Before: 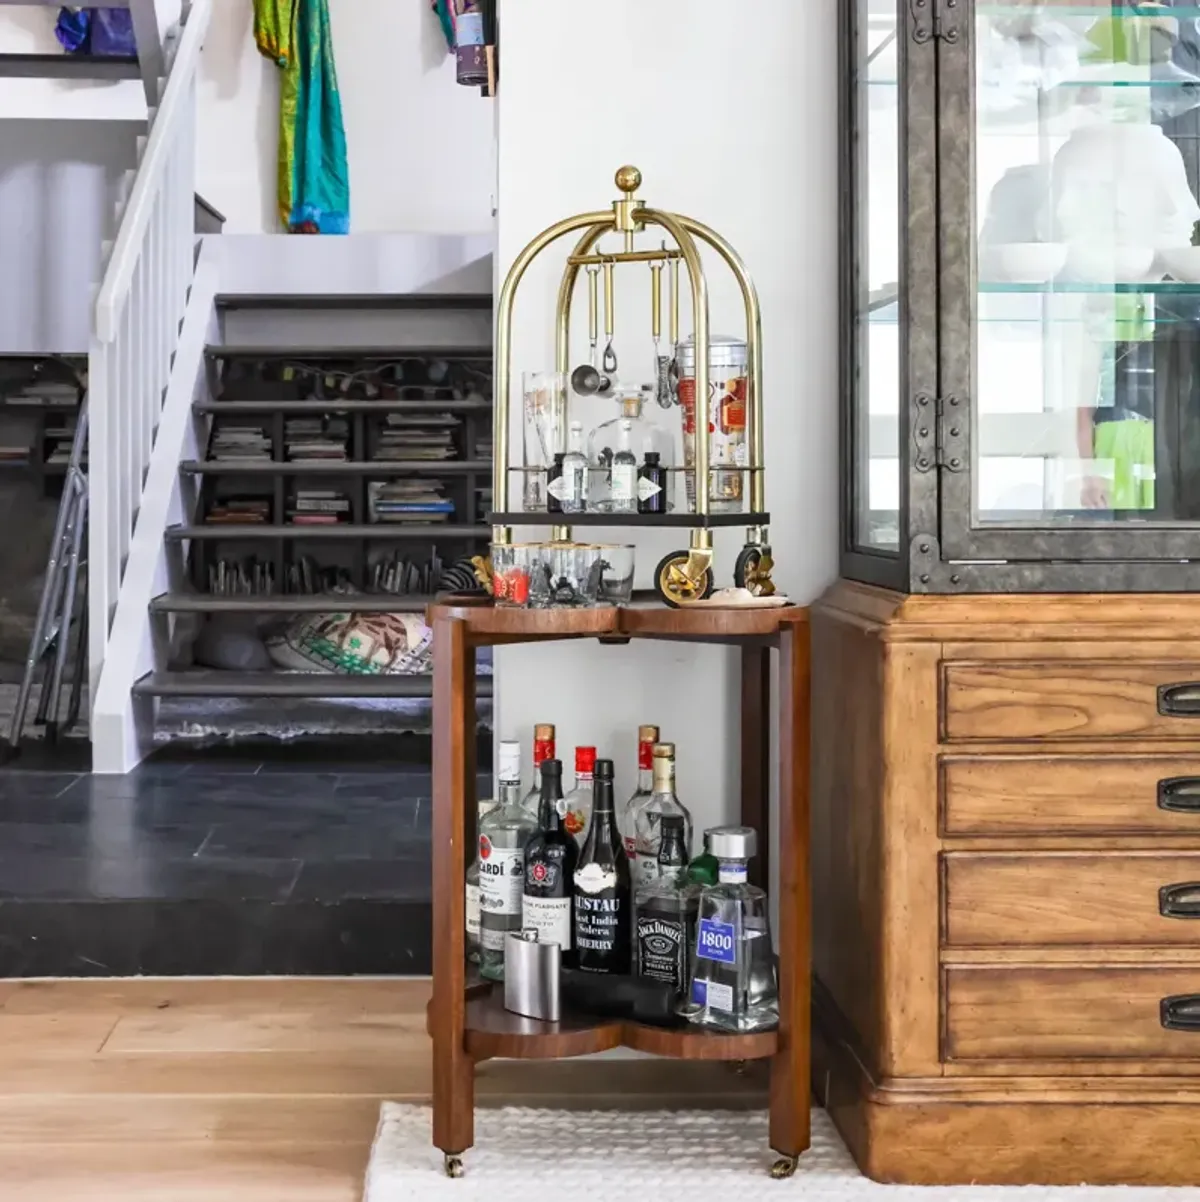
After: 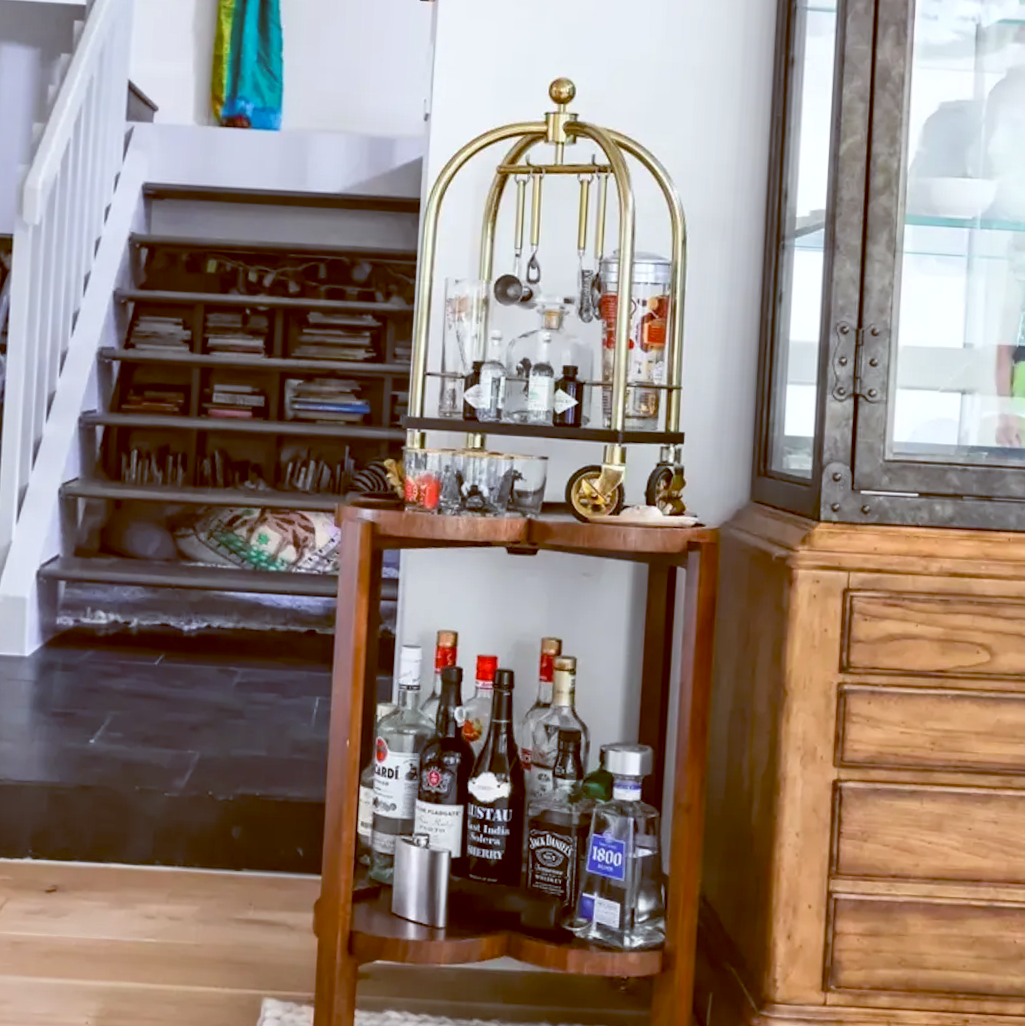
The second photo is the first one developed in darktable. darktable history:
crop and rotate: angle -3.27°, left 5.211%, top 5.211%, right 4.607%, bottom 4.607%
color balance: lift [1, 1.015, 1.004, 0.985], gamma [1, 0.958, 0.971, 1.042], gain [1, 0.956, 0.977, 1.044]
